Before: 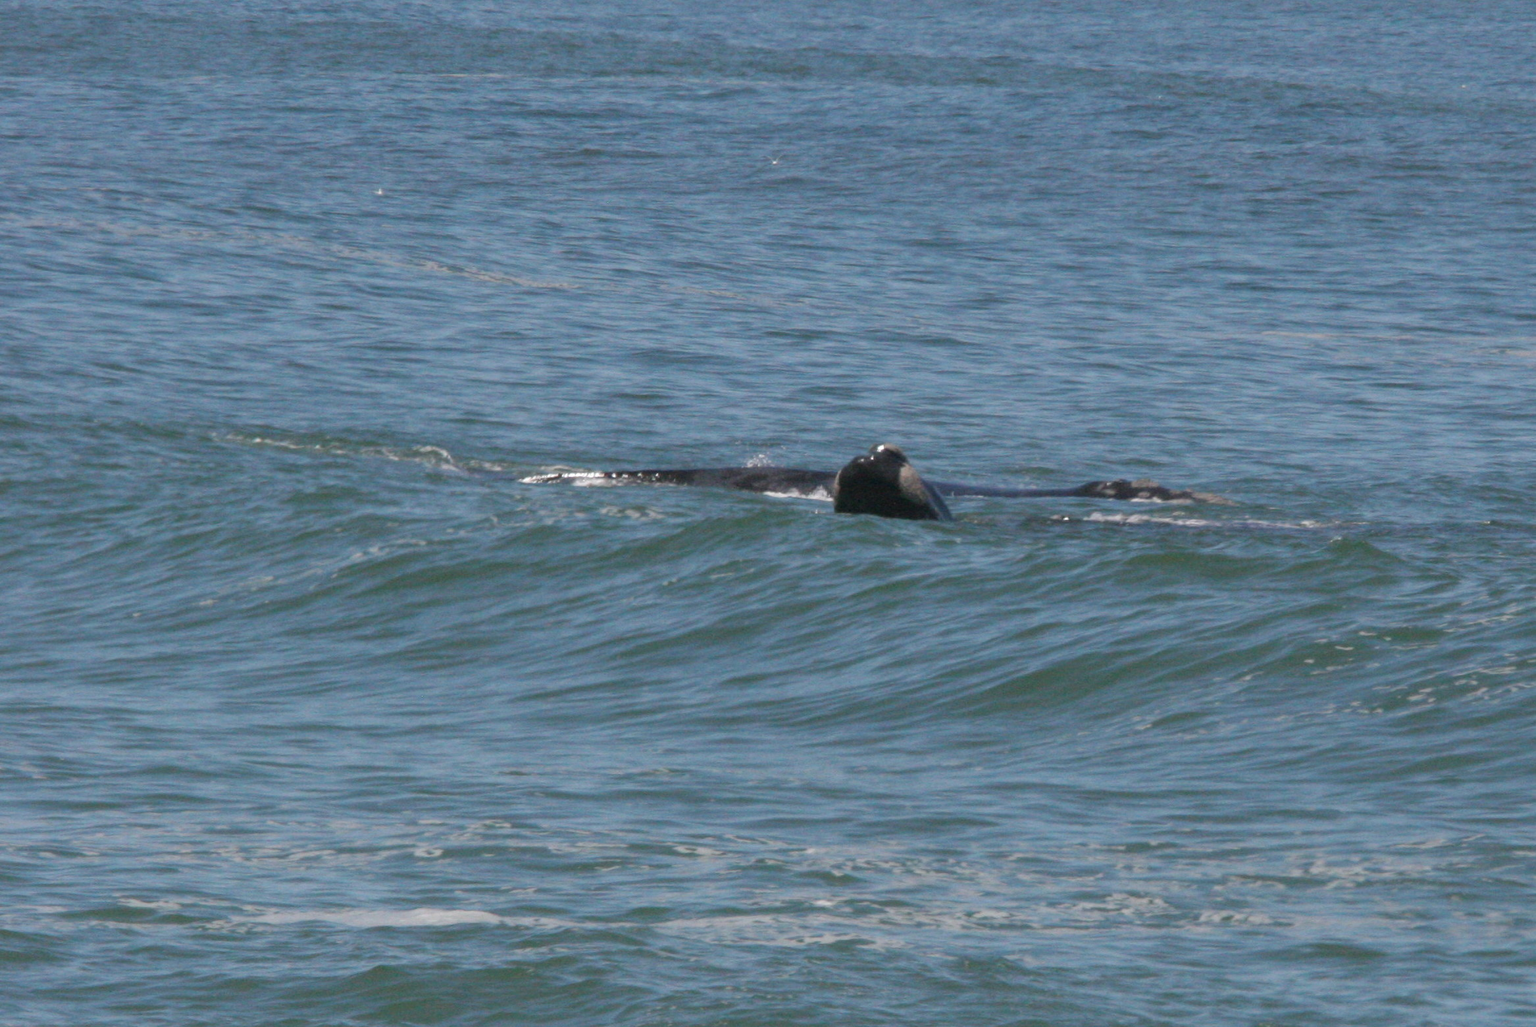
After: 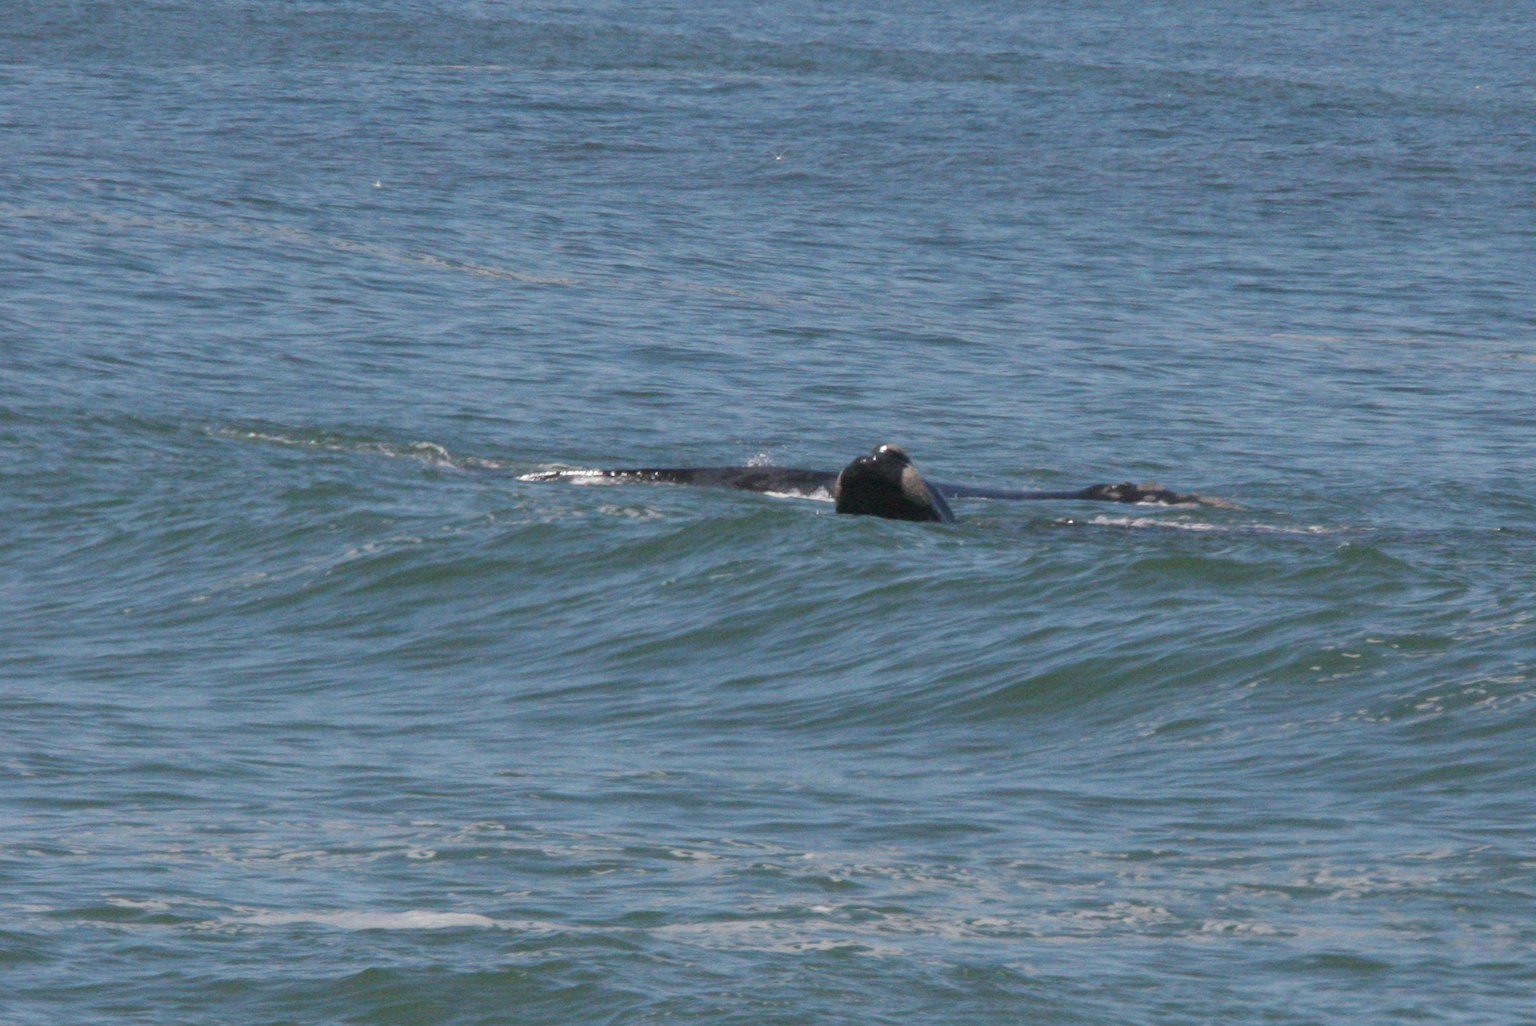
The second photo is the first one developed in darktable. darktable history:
crop and rotate: angle -0.515°
